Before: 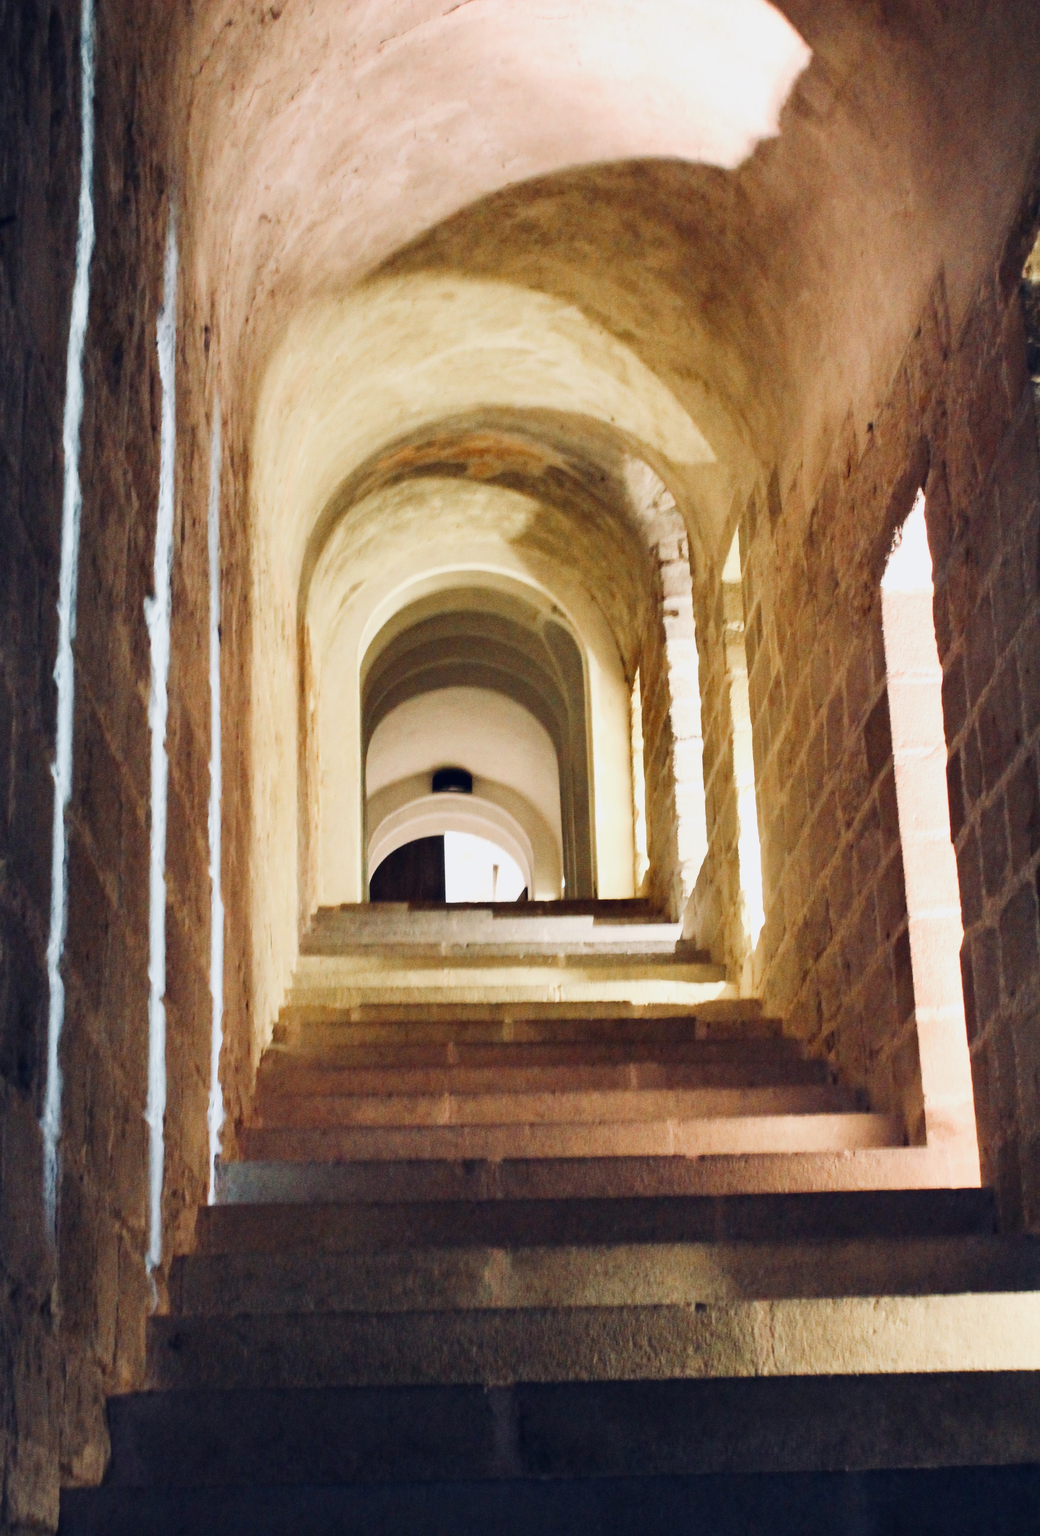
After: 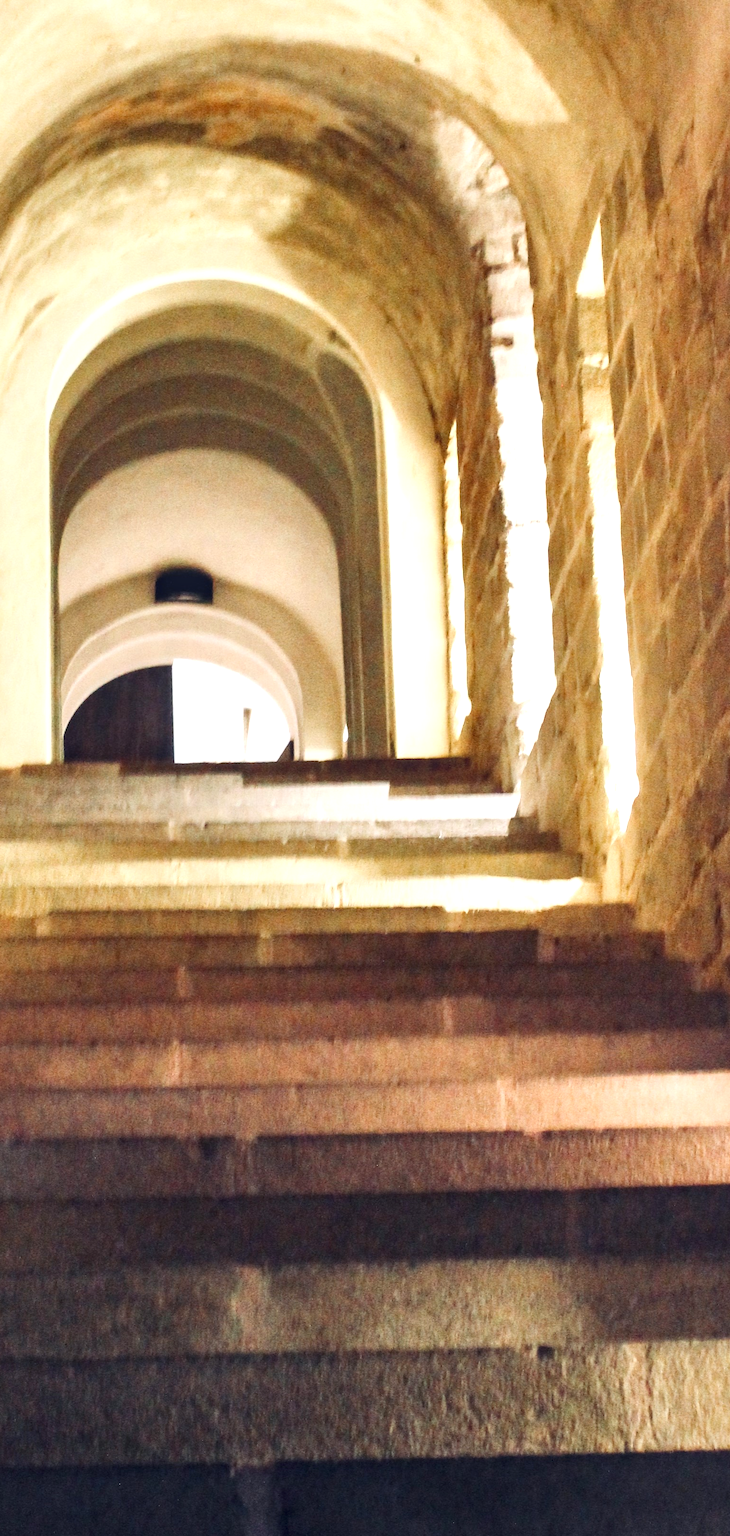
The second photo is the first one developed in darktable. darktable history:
local contrast: on, module defaults
crop: left 31.379%, top 24.658%, right 20.326%, bottom 6.628%
exposure: black level correction 0, exposure 0.5 EV, compensate exposure bias true, compensate highlight preservation false
